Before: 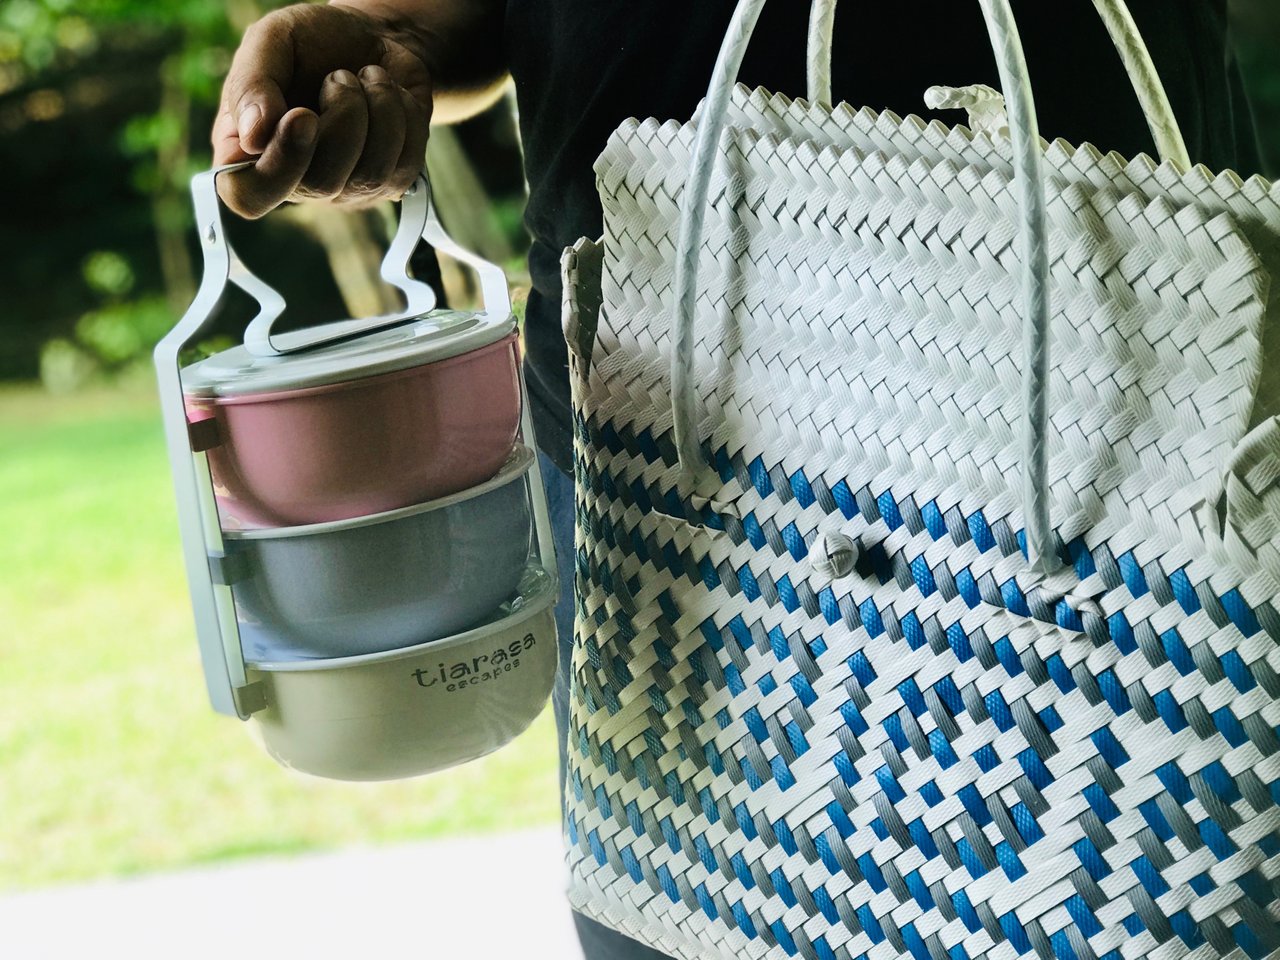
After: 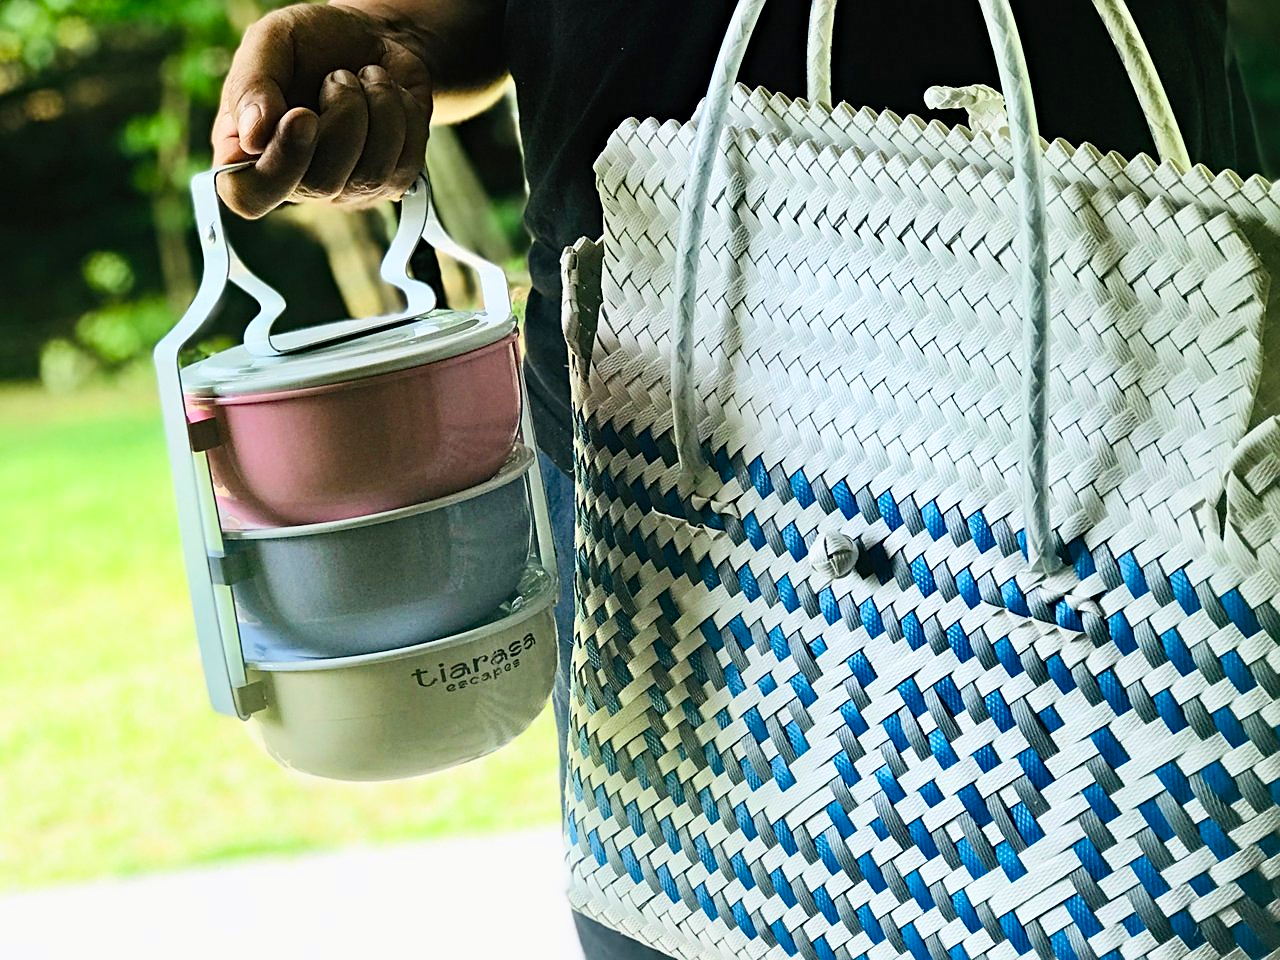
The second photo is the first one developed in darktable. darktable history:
contrast brightness saturation: contrast 0.202, brightness 0.144, saturation 0.144
haze removal: compatibility mode true, adaptive false
sharpen: on, module defaults
